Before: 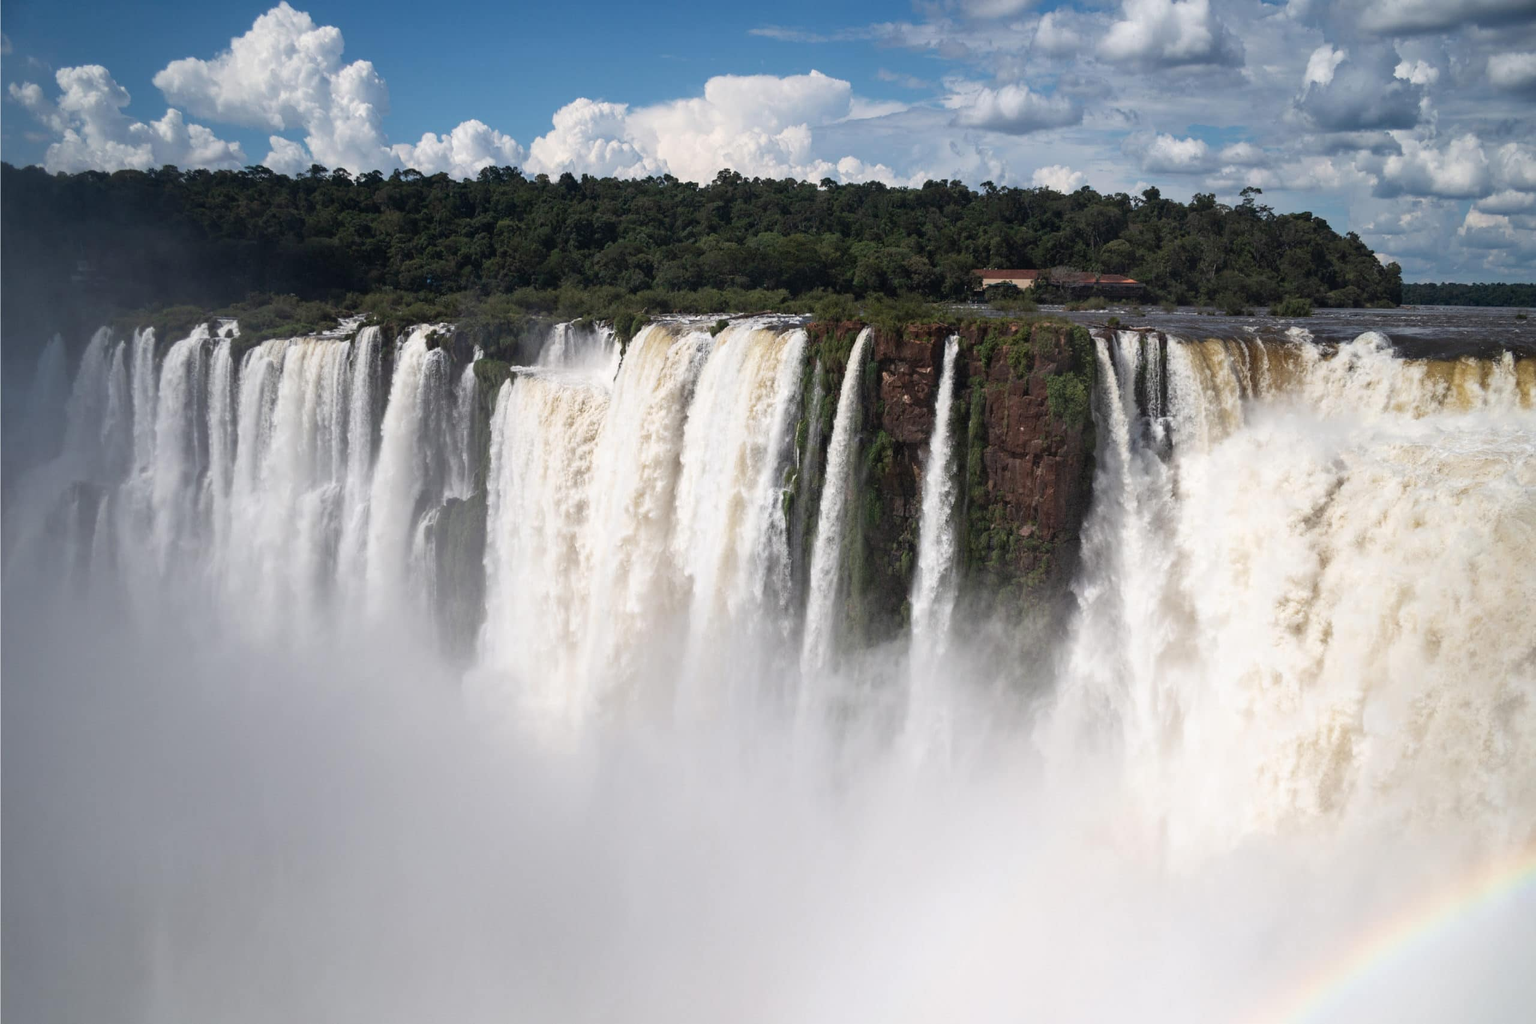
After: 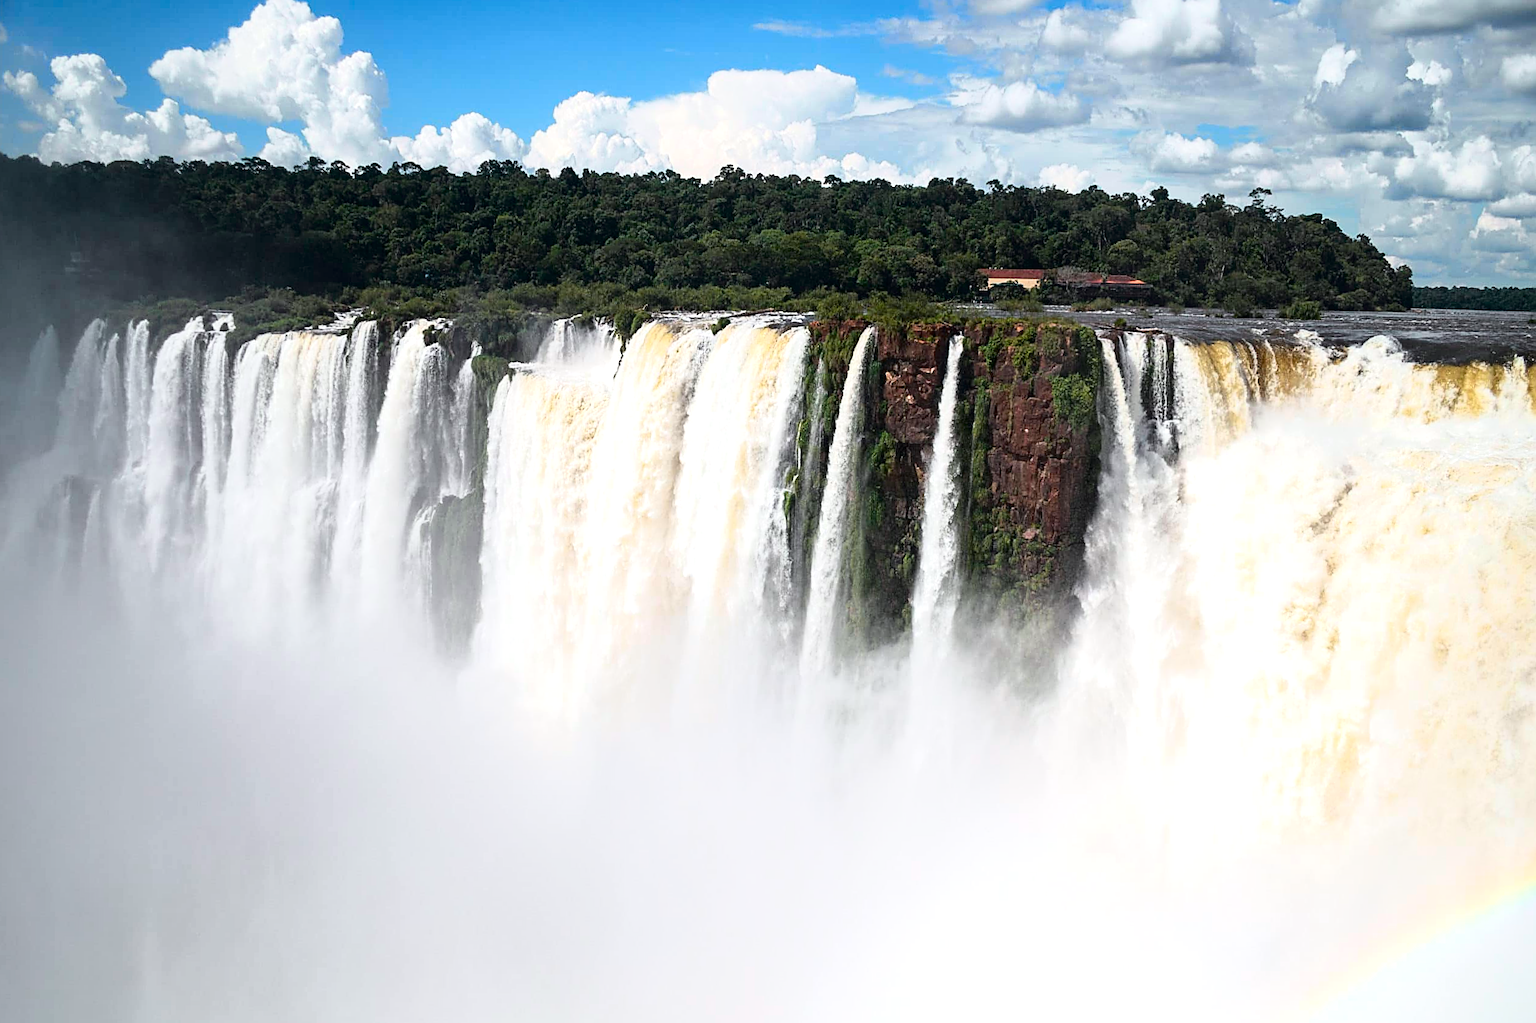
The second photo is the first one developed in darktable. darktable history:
exposure: exposure 0.507 EV, compensate highlight preservation false
tone curve: curves: ch0 [(0, 0) (0.035, 0.011) (0.133, 0.076) (0.285, 0.265) (0.491, 0.541) (0.617, 0.693) (0.704, 0.77) (0.794, 0.865) (0.895, 0.938) (1, 0.976)]; ch1 [(0, 0) (0.318, 0.278) (0.444, 0.427) (0.502, 0.497) (0.543, 0.547) (0.601, 0.641) (0.746, 0.764) (1, 1)]; ch2 [(0, 0) (0.316, 0.292) (0.381, 0.37) (0.423, 0.448) (0.476, 0.482) (0.502, 0.5) (0.543, 0.547) (0.587, 0.613) (0.642, 0.672) (0.704, 0.727) (0.865, 0.827) (1, 0.951)], color space Lab, independent channels, preserve colors none
crop and rotate: angle -0.5°
sharpen: amount 0.901
contrast brightness saturation: saturation 0.18
